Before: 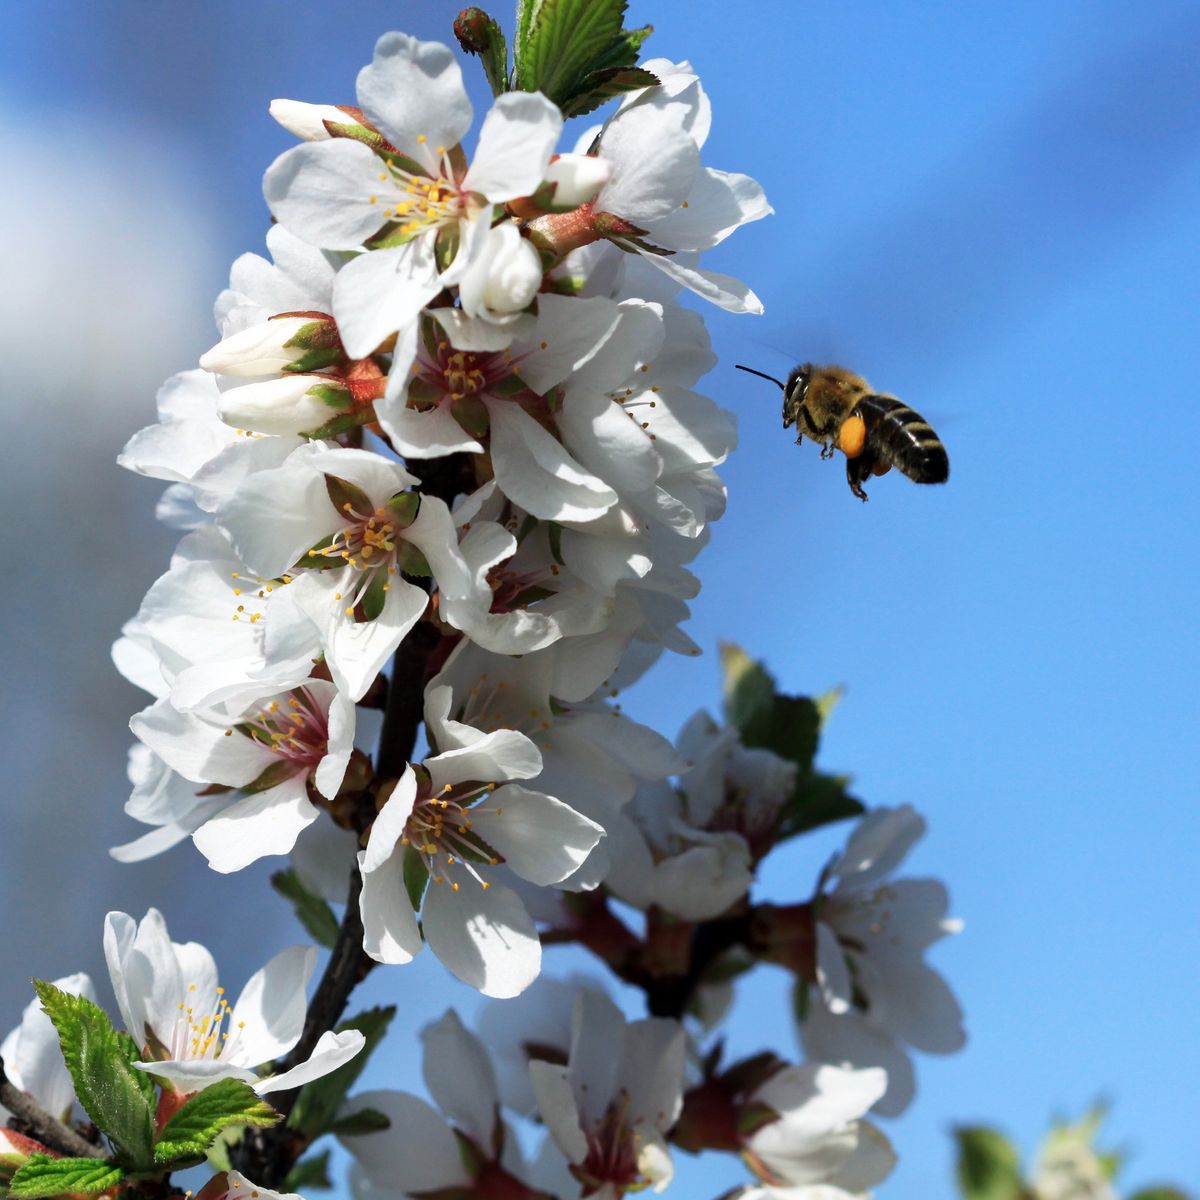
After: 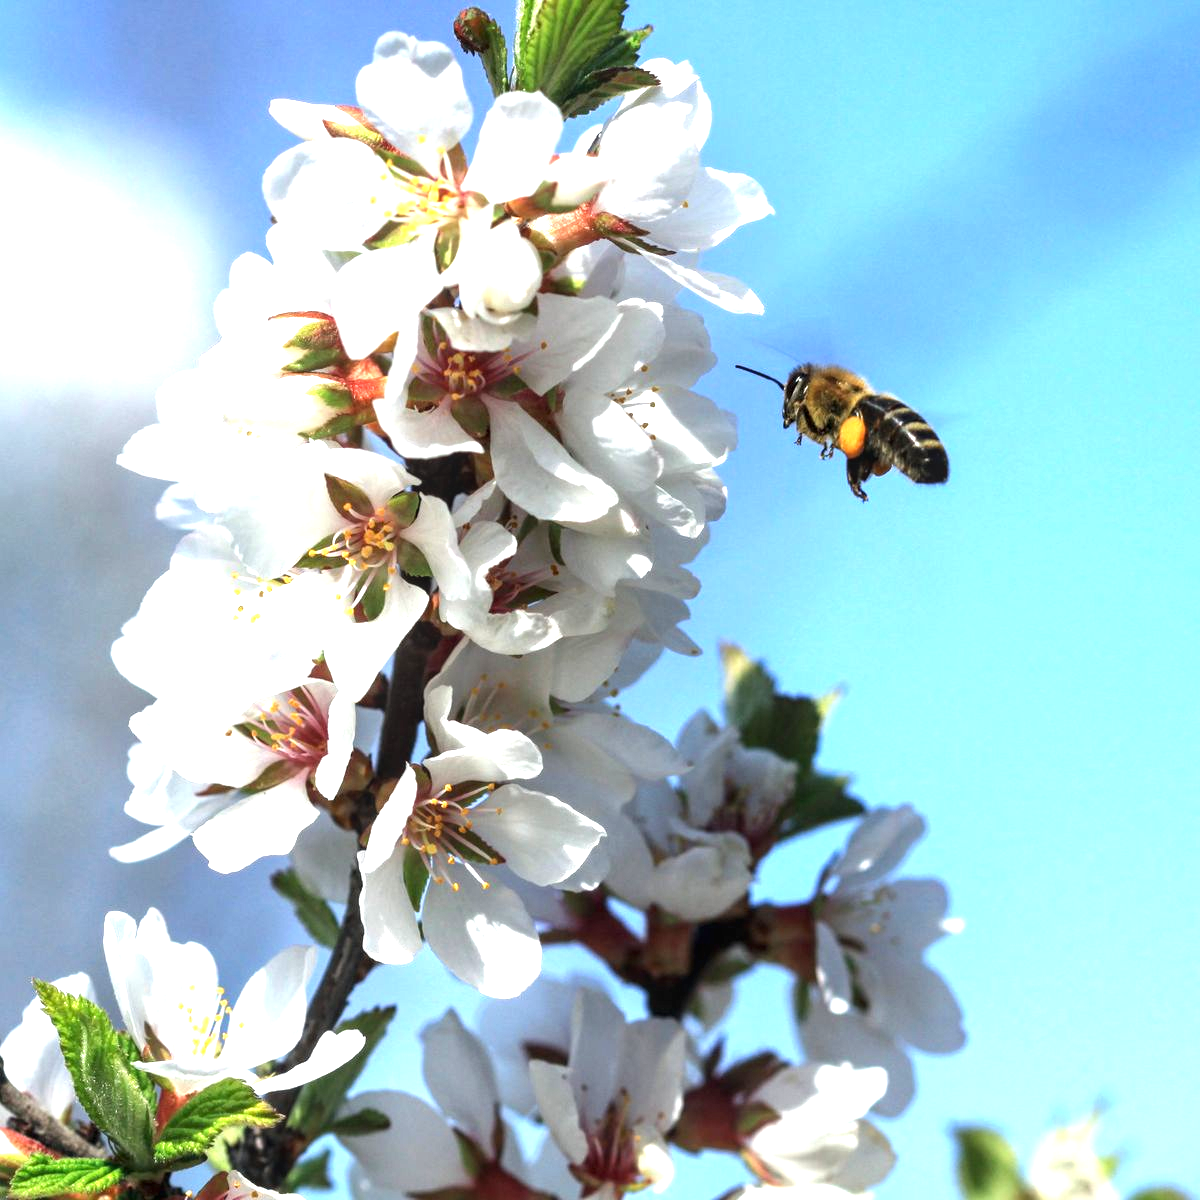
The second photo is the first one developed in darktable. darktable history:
exposure: black level correction 0, exposure 1.199 EV, compensate highlight preservation false
local contrast: on, module defaults
